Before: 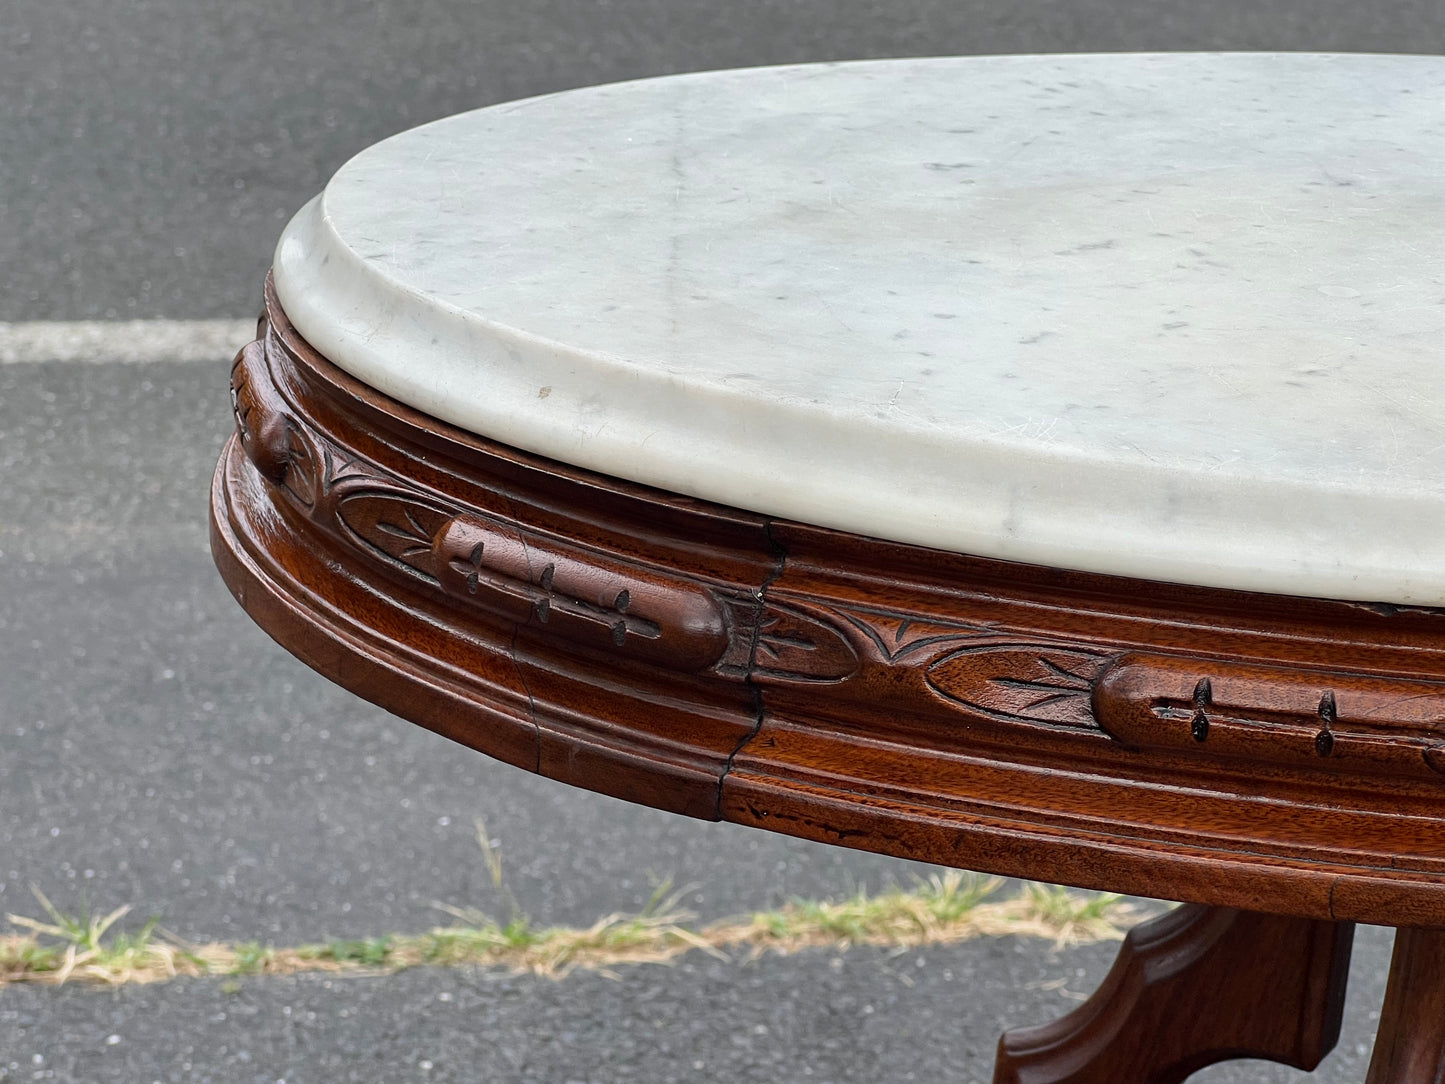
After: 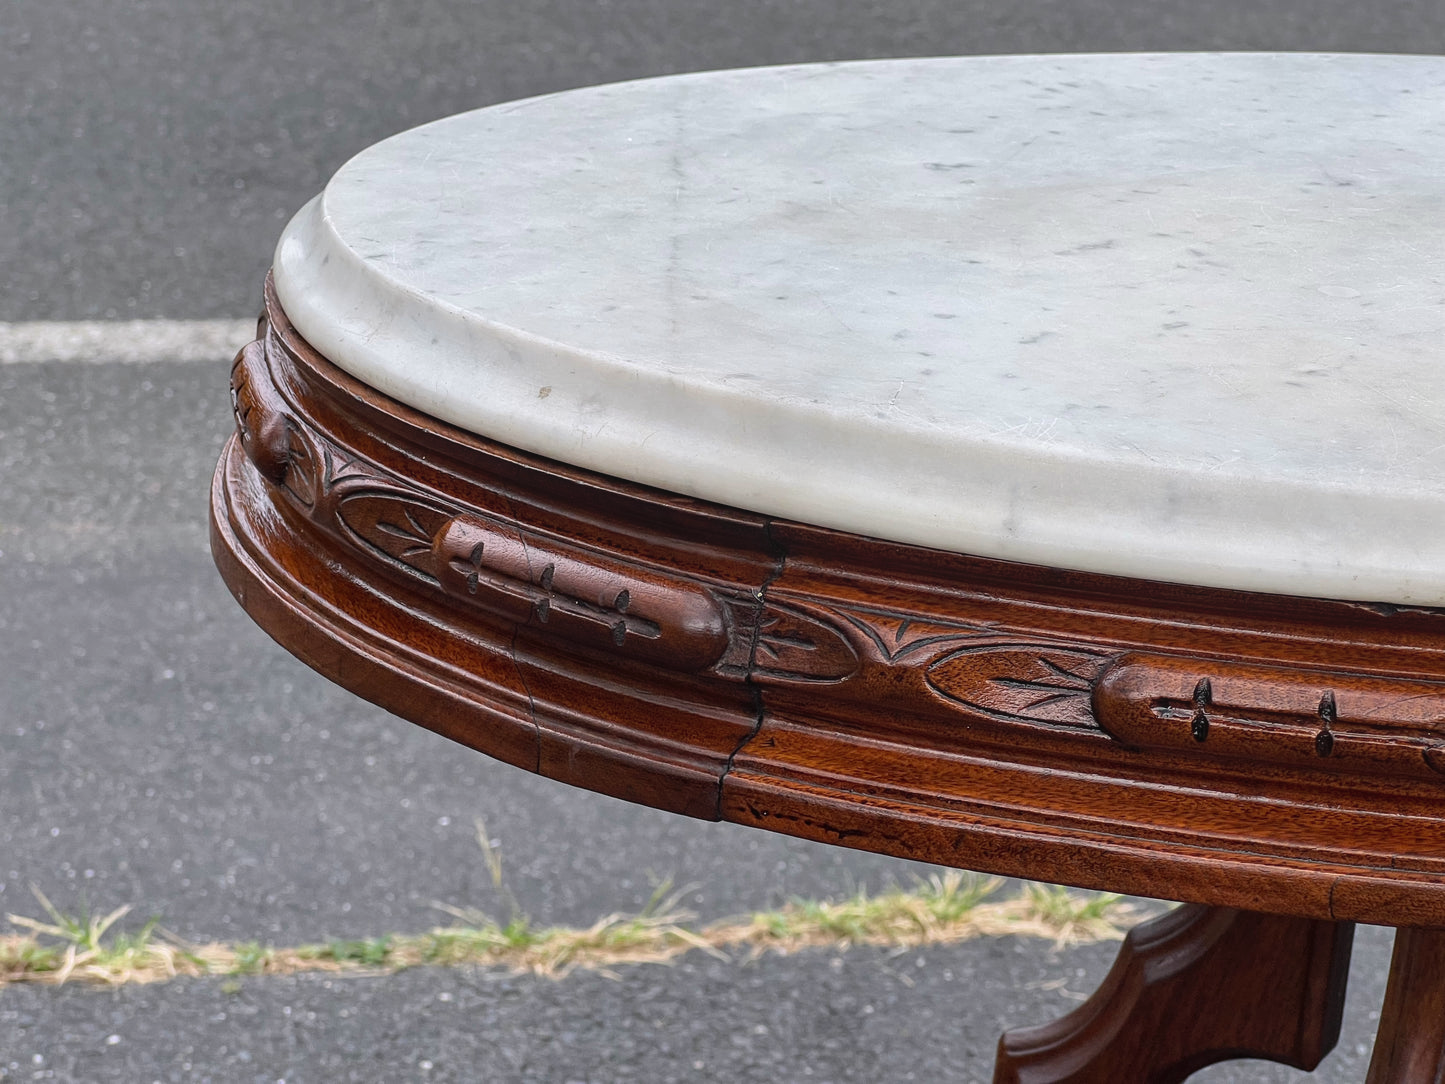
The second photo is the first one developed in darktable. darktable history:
white balance: red 1.009, blue 1.027
local contrast: detail 110%
